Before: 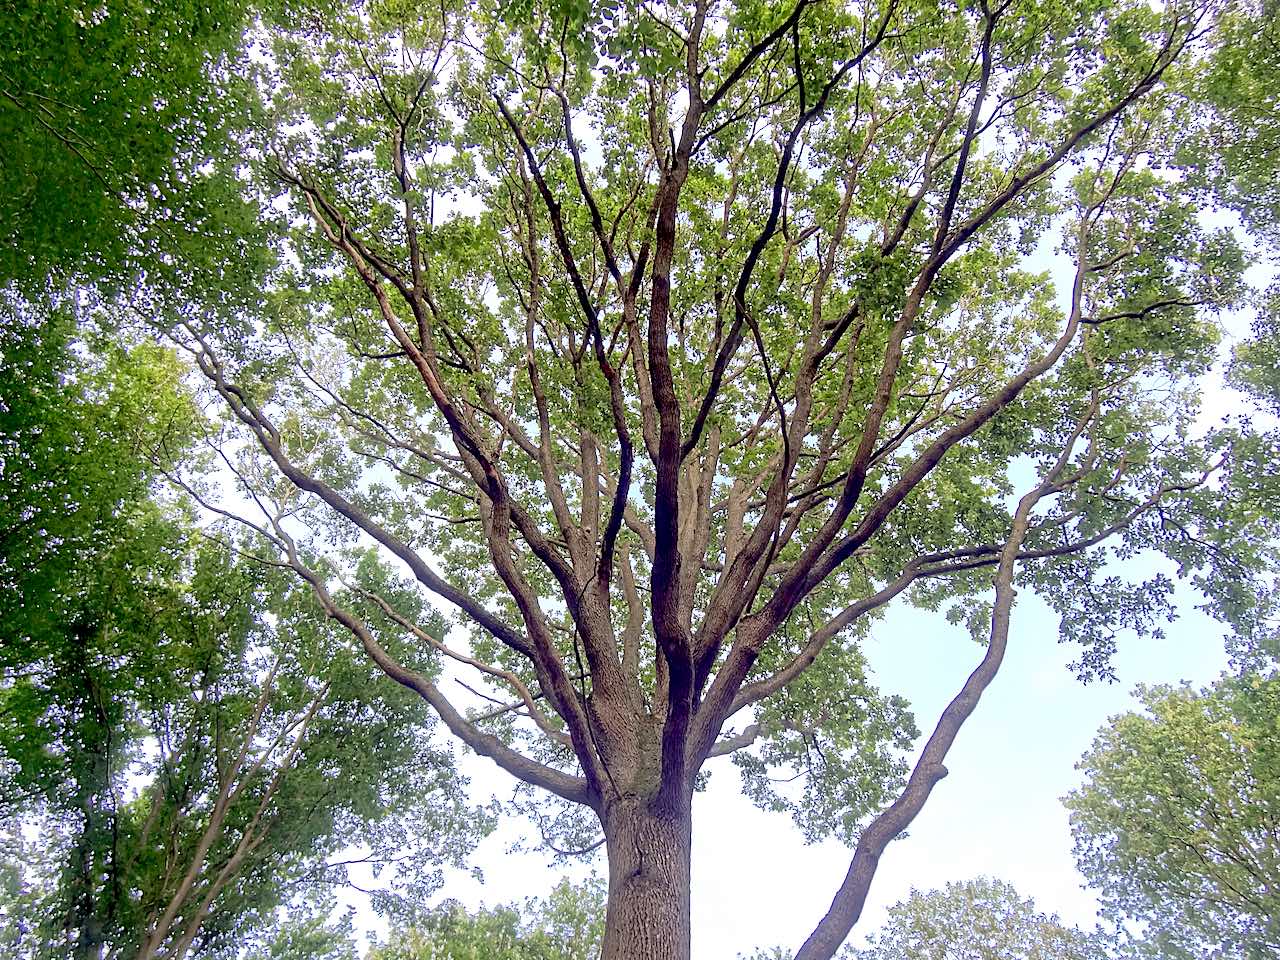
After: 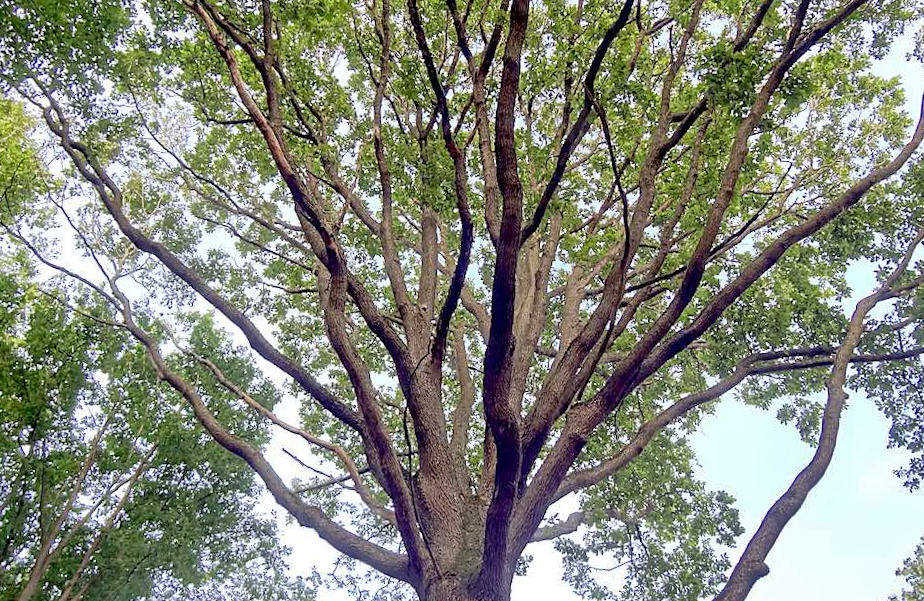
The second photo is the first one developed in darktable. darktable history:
shadows and highlights: low approximation 0.01, soften with gaussian
crop and rotate: angle -3.37°, left 9.79%, top 20.73%, right 12.42%, bottom 11.82%
